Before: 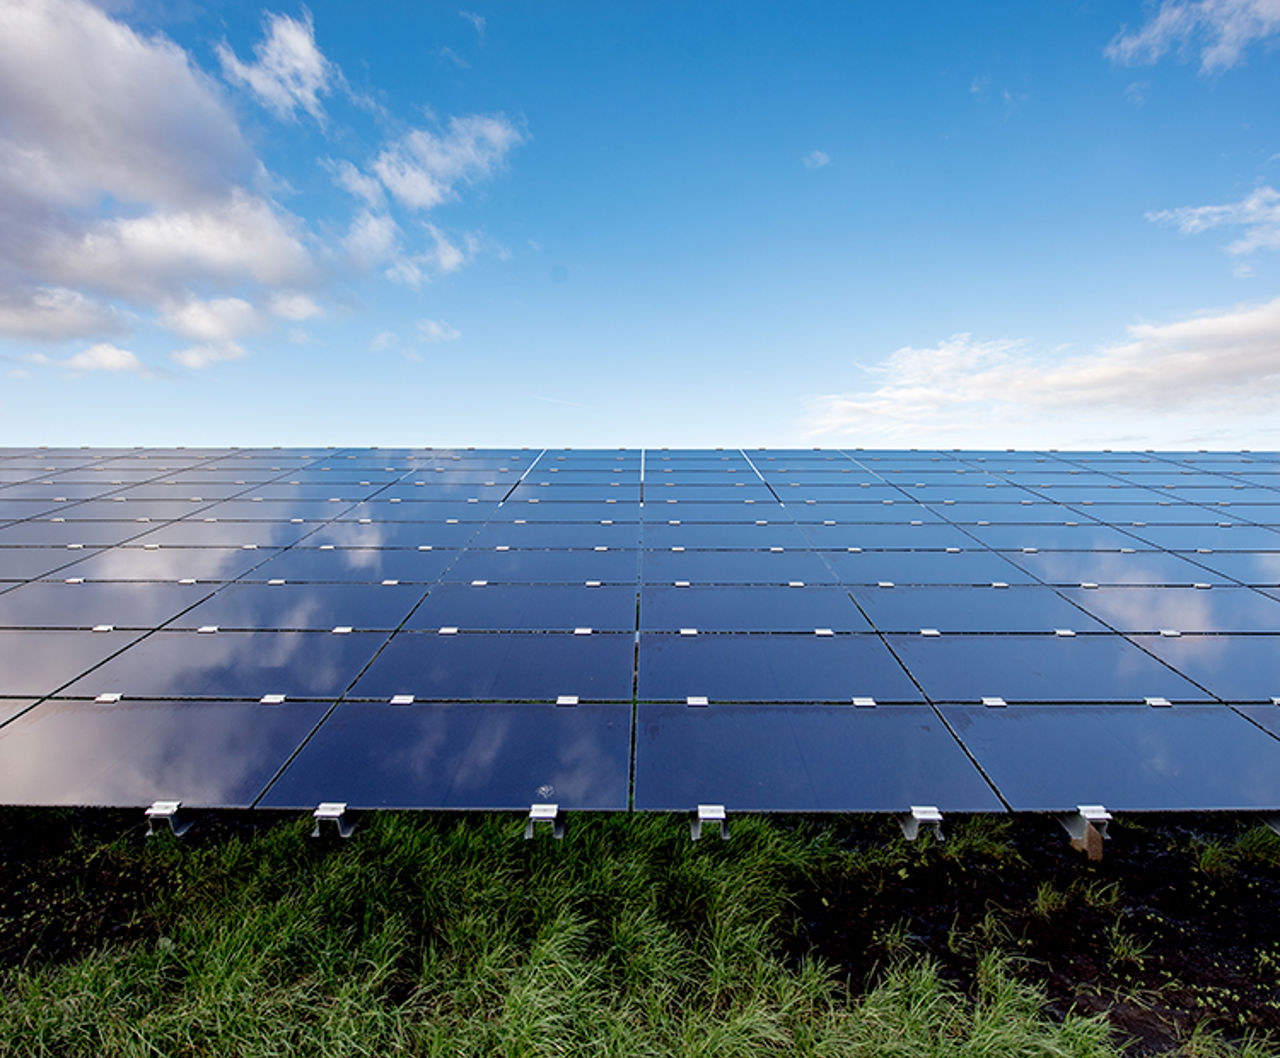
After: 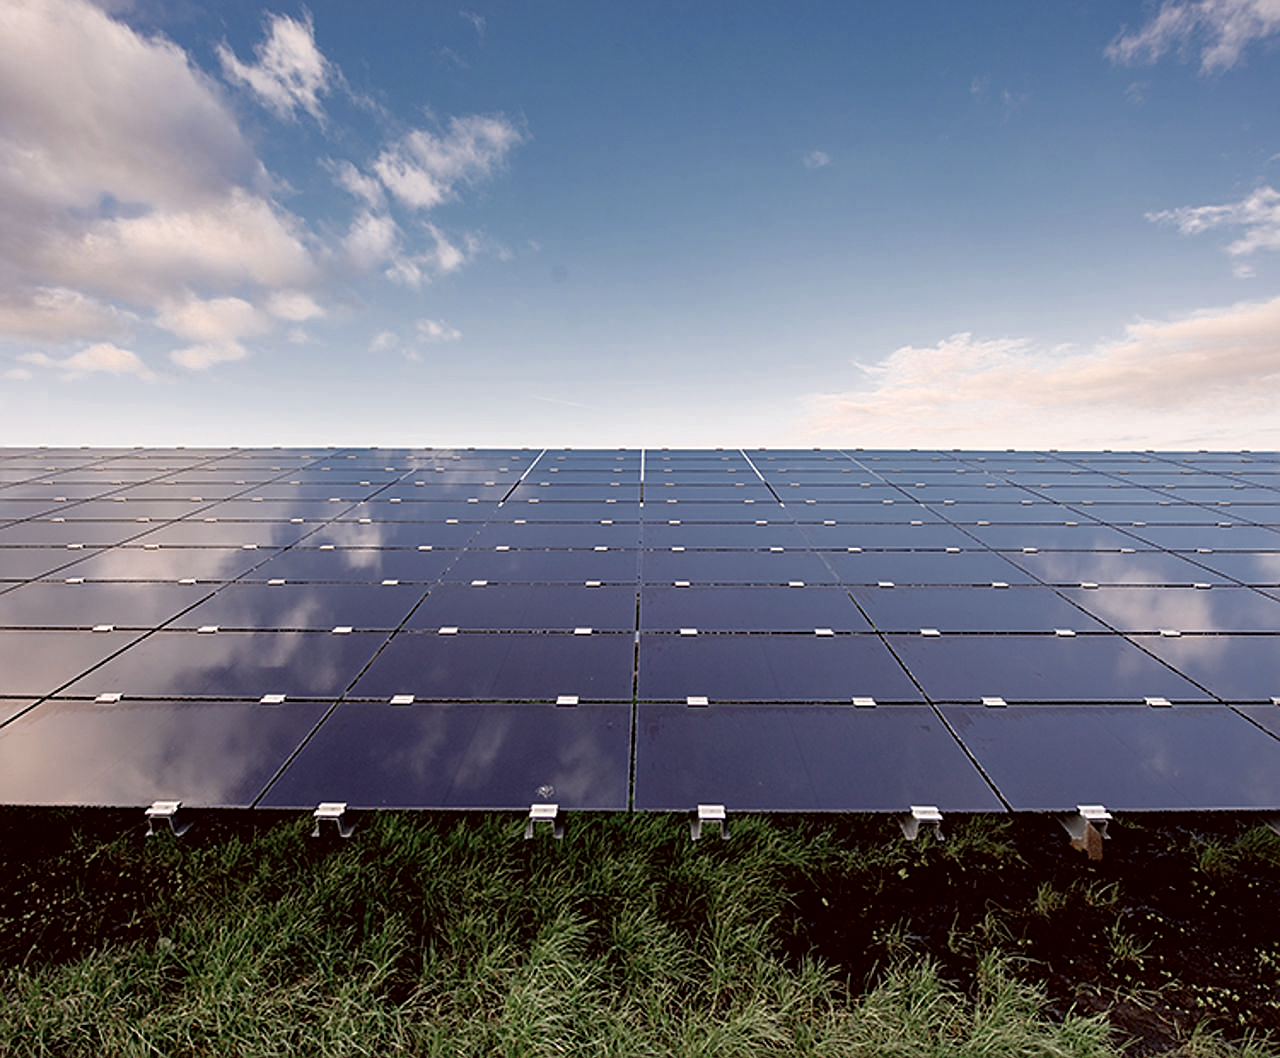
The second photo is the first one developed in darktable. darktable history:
color correction: highlights a* 6.48, highlights b* 7.95, shadows a* 6.4, shadows b* 7.31, saturation 0.887
sharpen: on, module defaults
color zones: curves: ch0 [(0, 0.5) (0.125, 0.4) (0.25, 0.5) (0.375, 0.4) (0.5, 0.4) (0.625, 0.35) (0.75, 0.35) (0.875, 0.5)]; ch1 [(0, 0.35) (0.125, 0.45) (0.25, 0.35) (0.375, 0.35) (0.5, 0.35) (0.625, 0.35) (0.75, 0.45) (0.875, 0.35)]; ch2 [(0, 0.6) (0.125, 0.5) (0.25, 0.5) (0.375, 0.6) (0.5, 0.6) (0.625, 0.5) (0.75, 0.5) (0.875, 0.5)]
